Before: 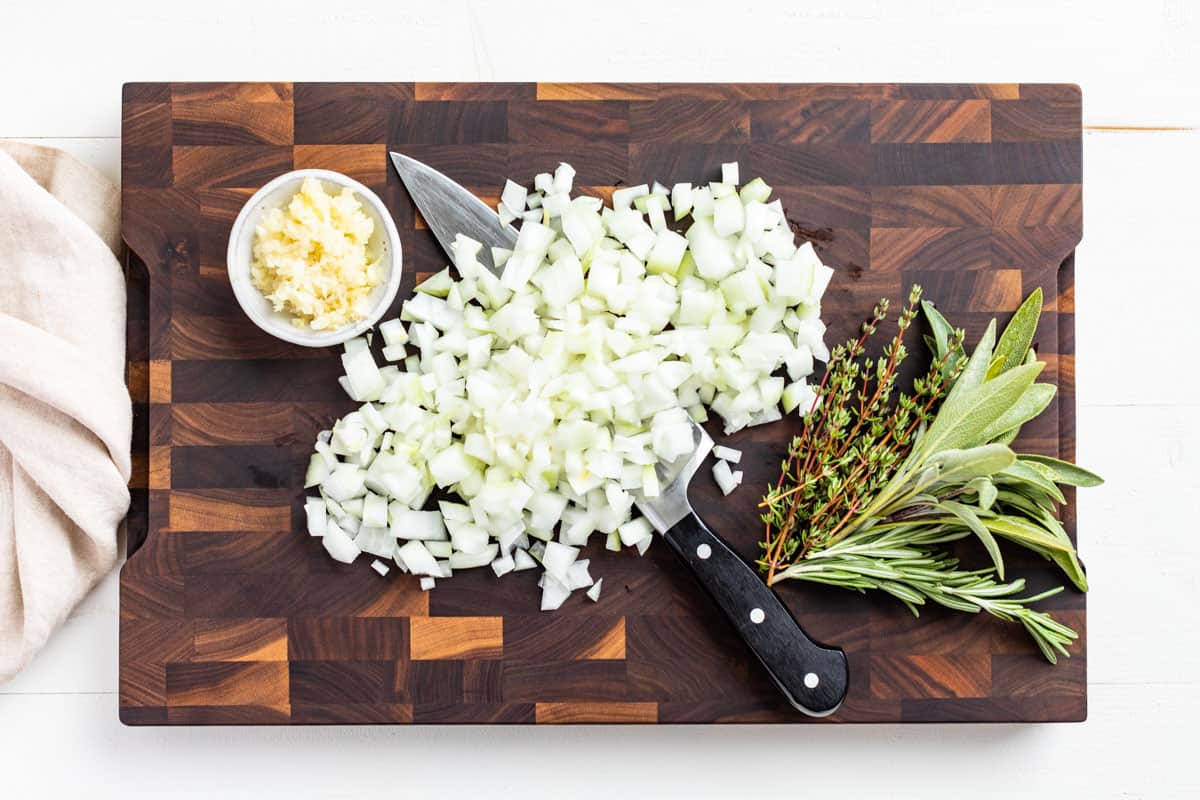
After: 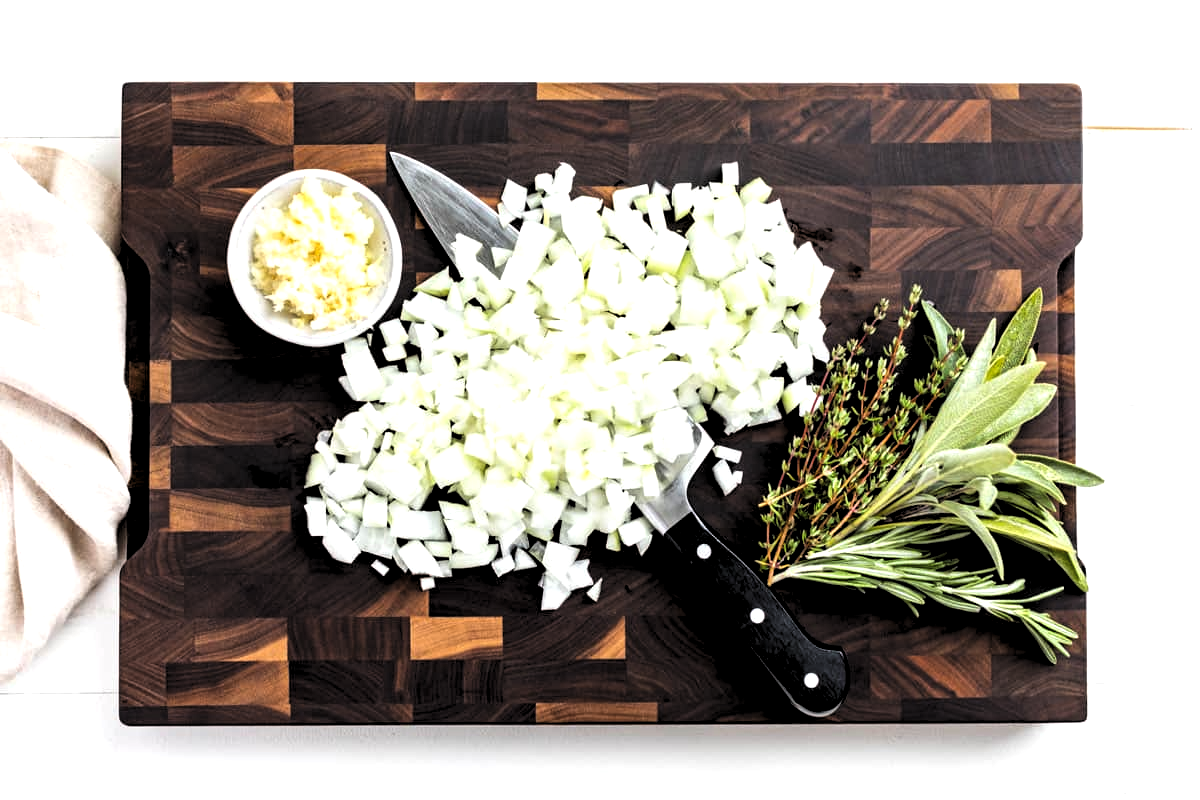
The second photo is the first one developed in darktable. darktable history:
levels: levels [0.182, 0.542, 0.902]
